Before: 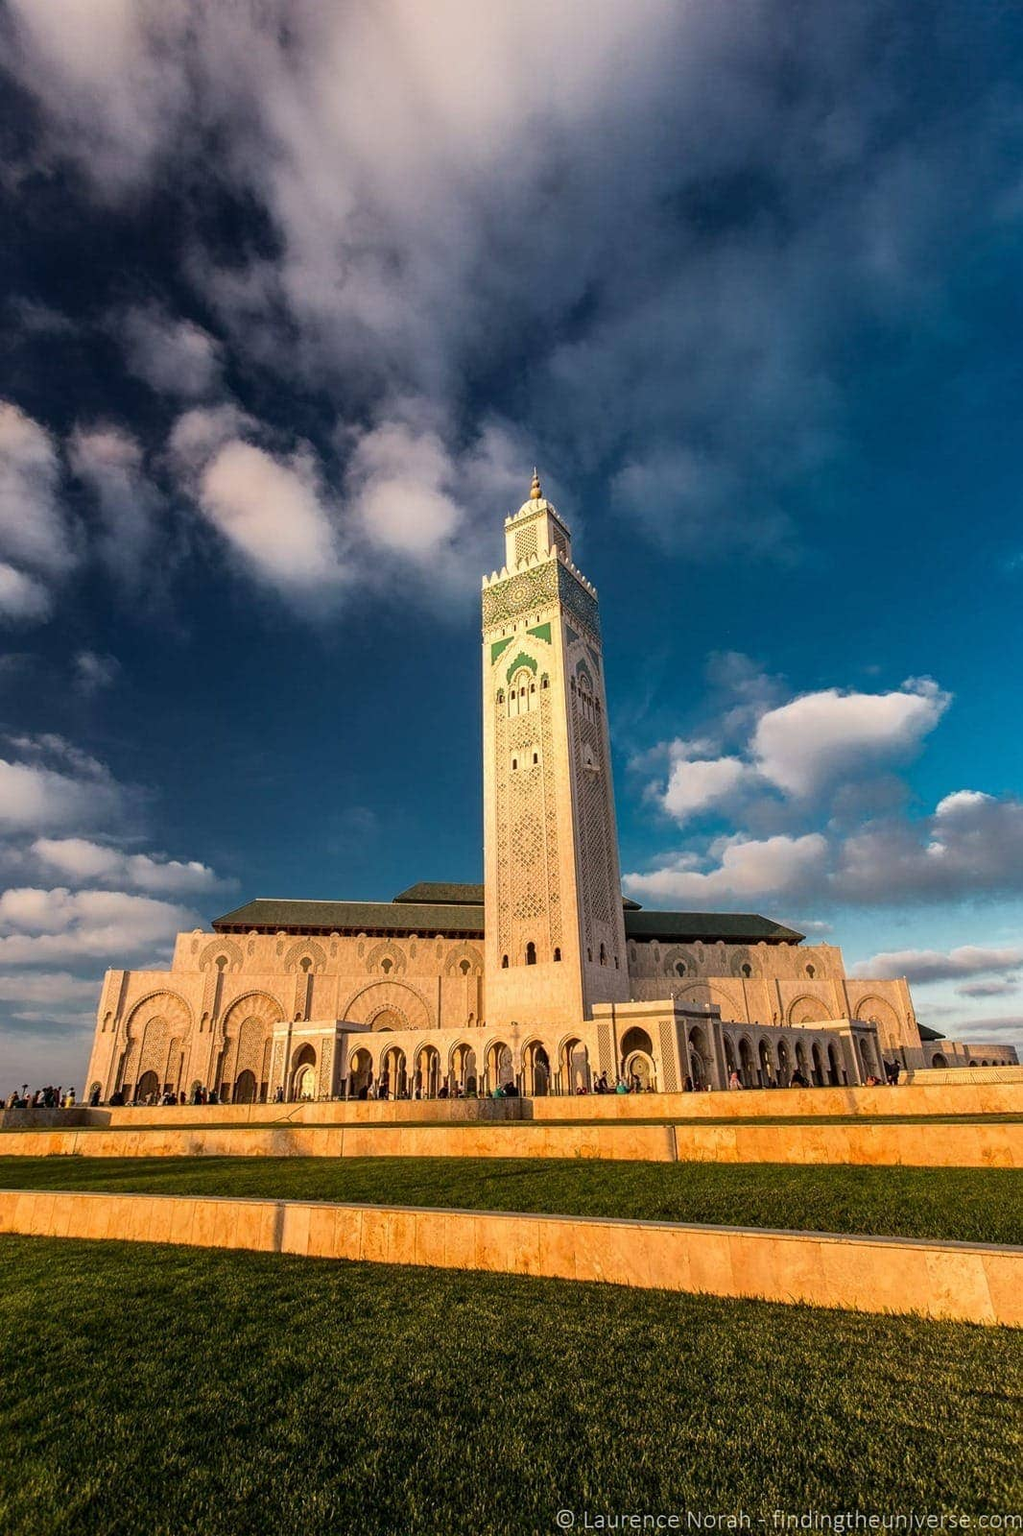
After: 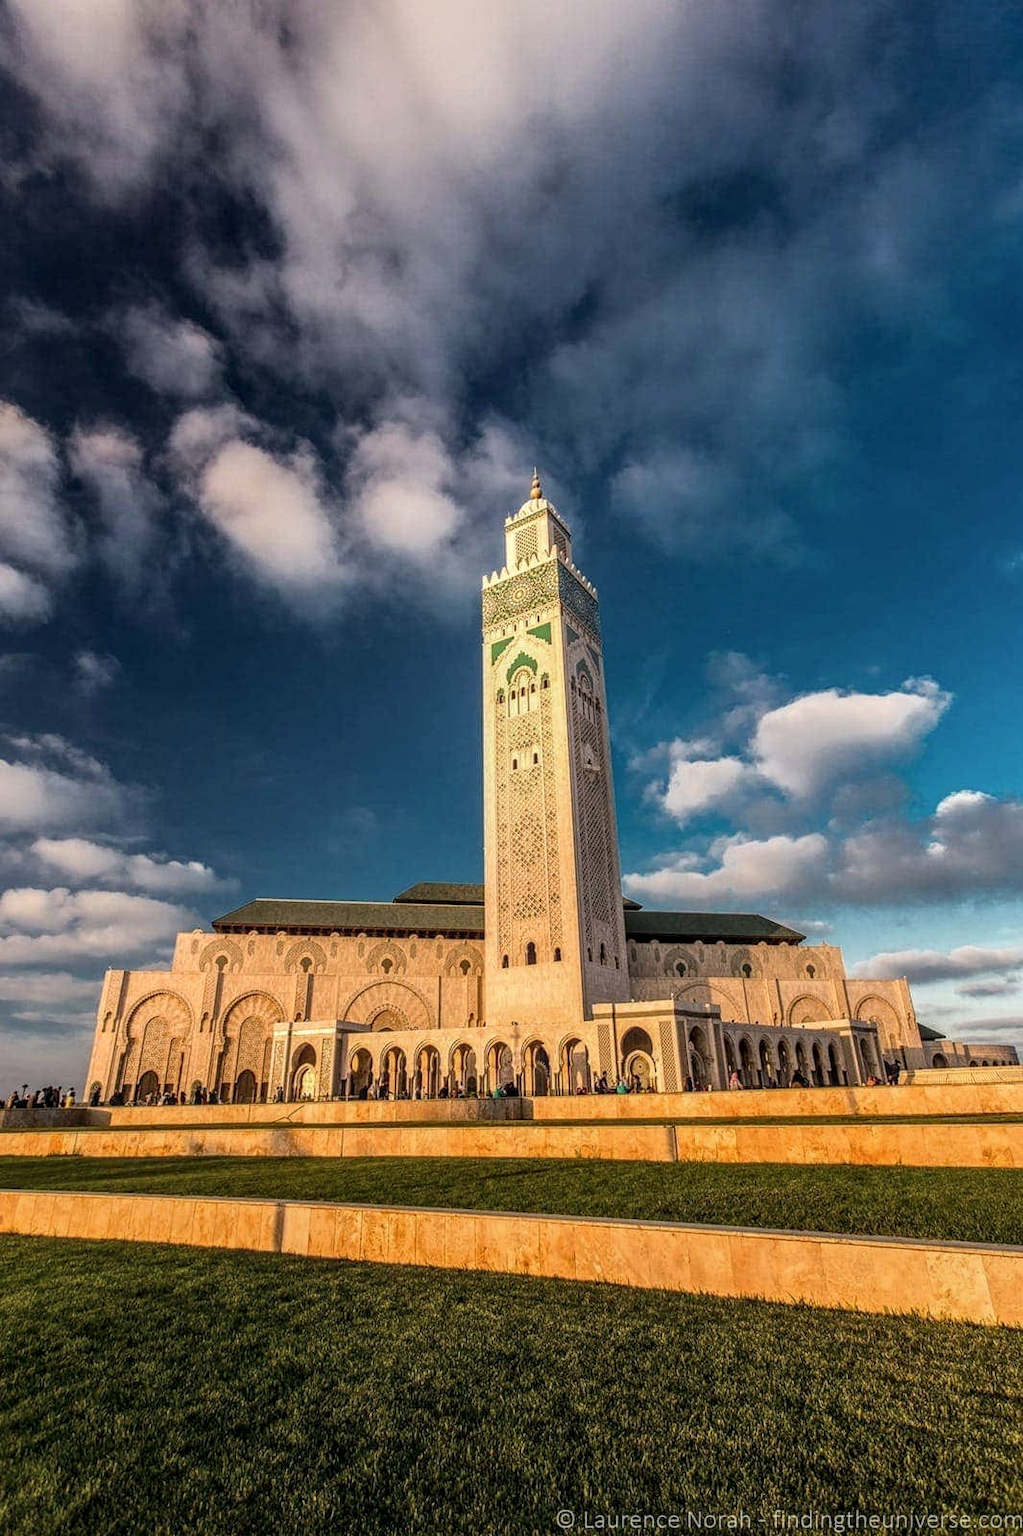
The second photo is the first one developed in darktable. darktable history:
local contrast: highlights 6%, shadows 5%, detail 133%
contrast brightness saturation: saturation -0.062
base curve: curves: ch0 [(0, 0) (0.297, 0.298) (1, 1)], preserve colors none
